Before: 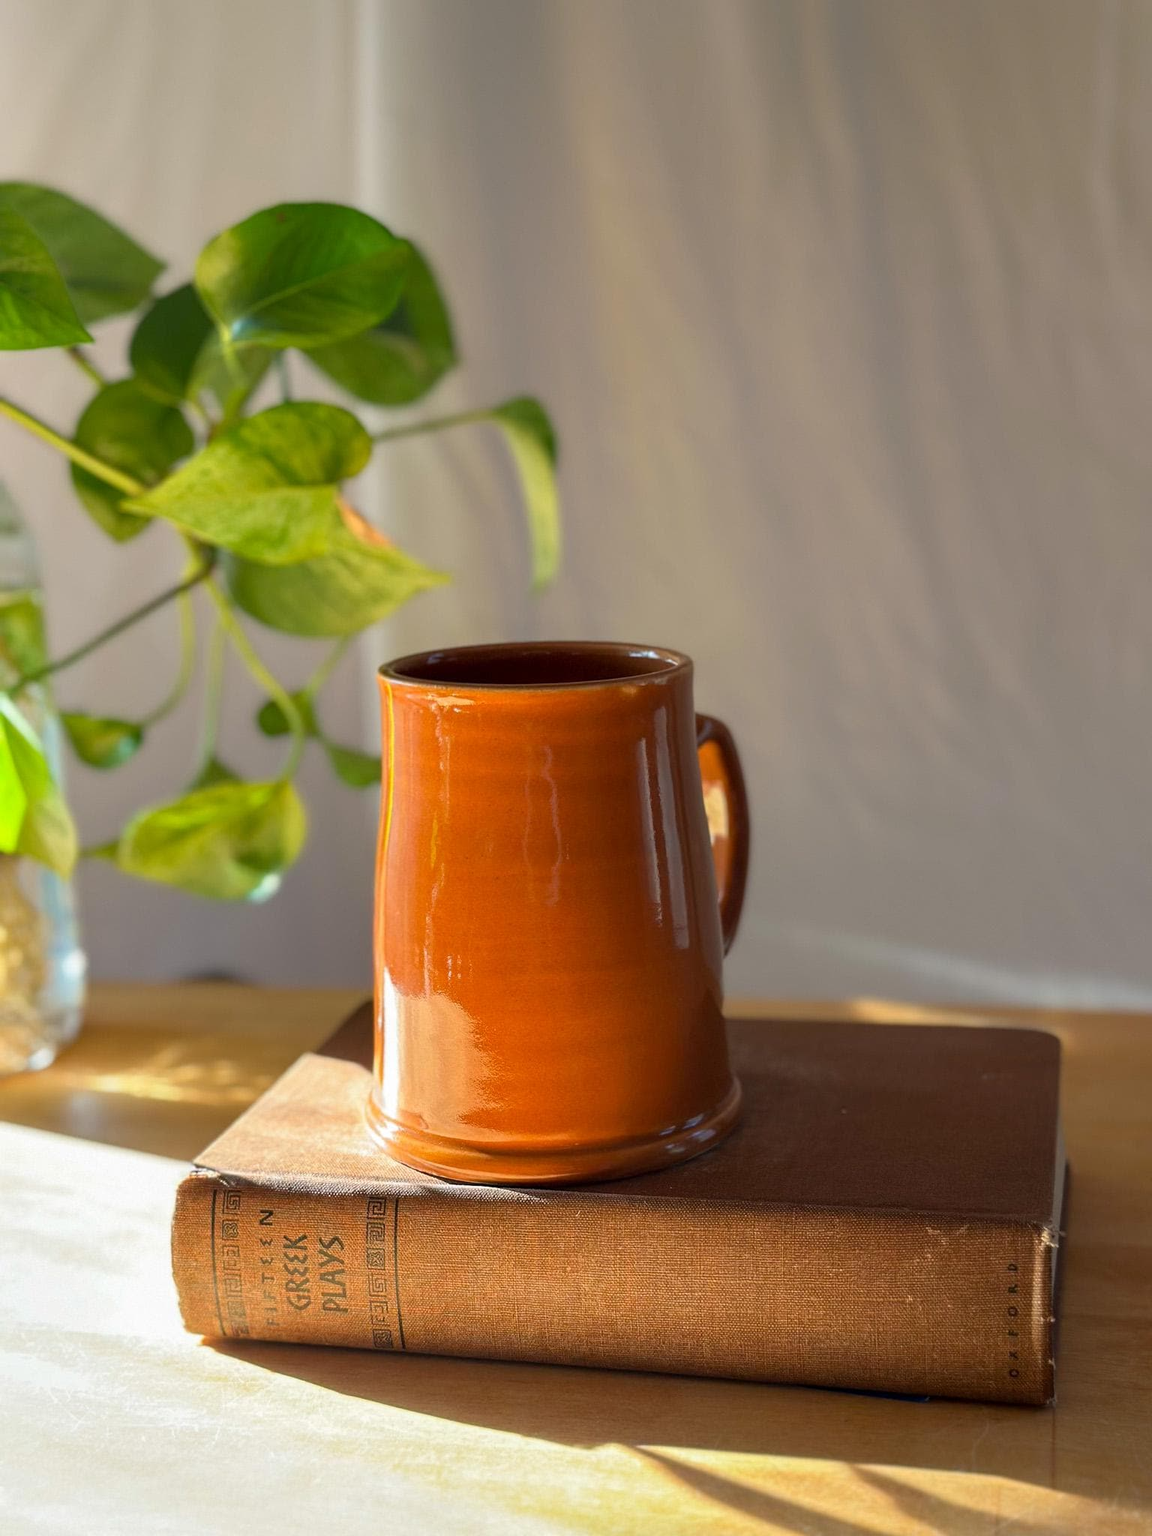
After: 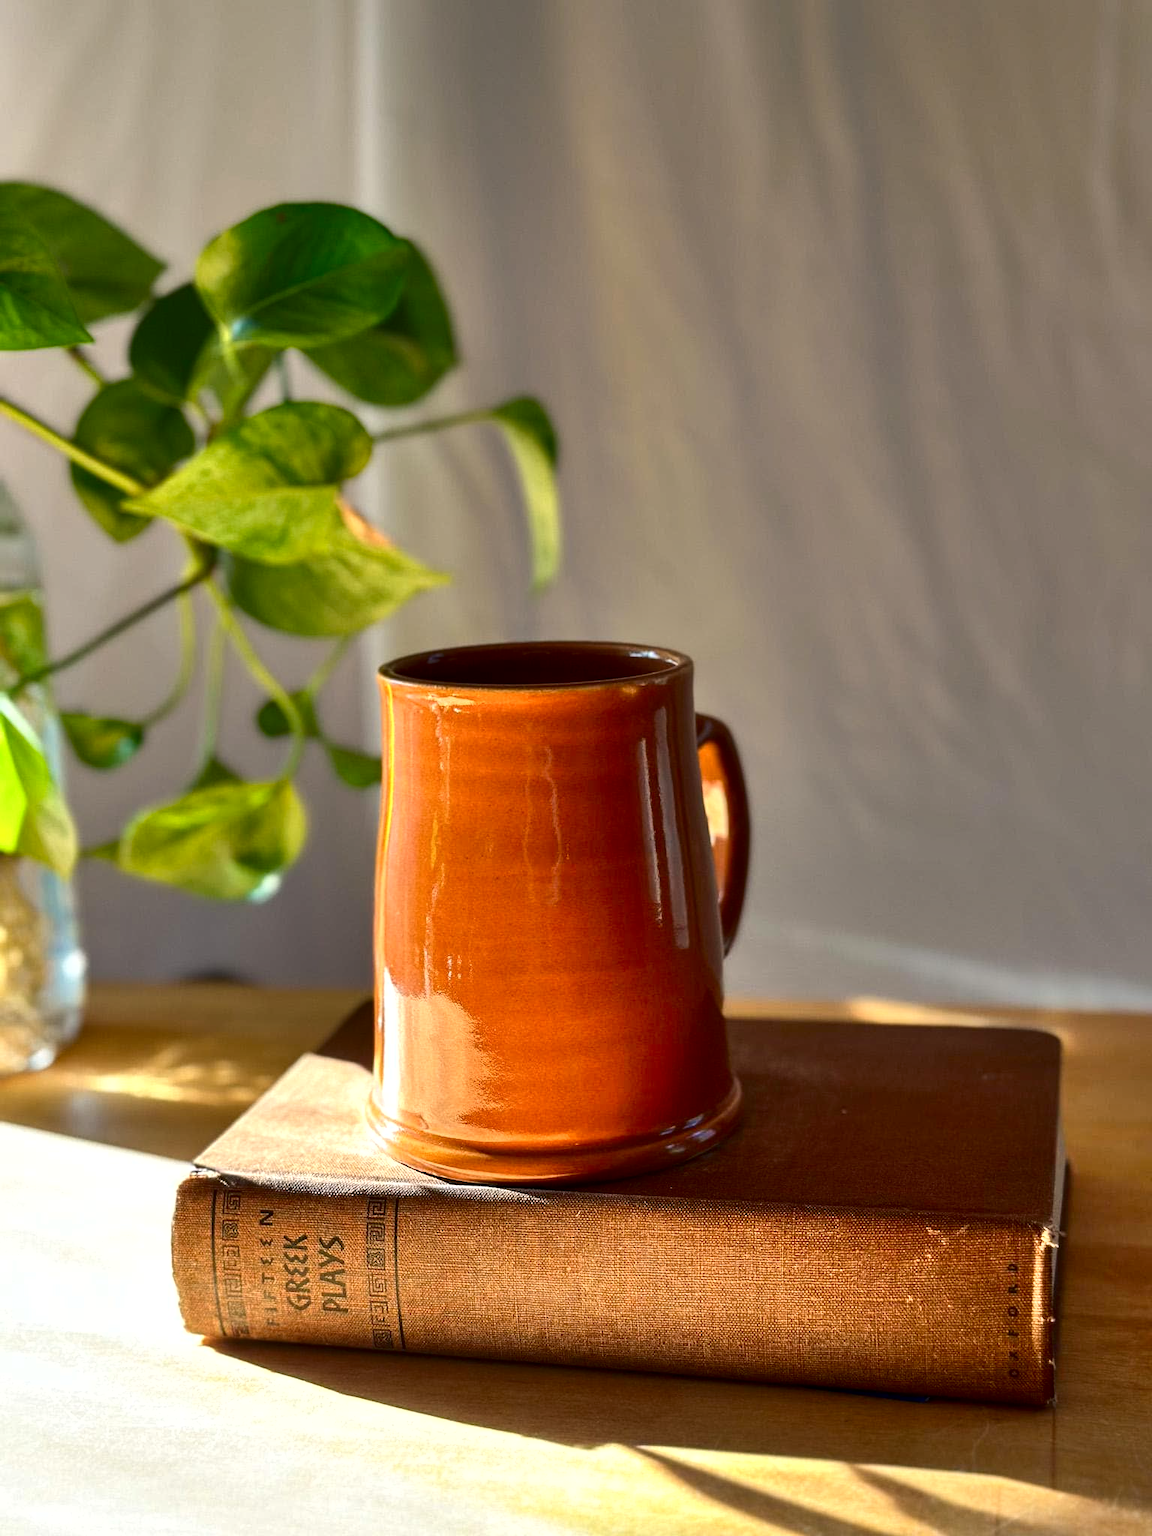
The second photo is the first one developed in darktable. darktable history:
color zones: curves: ch0 [(0, 0.558) (0.143, 0.559) (0.286, 0.529) (0.429, 0.505) (0.571, 0.5) (0.714, 0.5) (0.857, 0.5) (1, 0.558)]; ch1 [(0, 0.469) (0.01, 0.469) (0.12, 0.446) (0.248, 0.469) (0.5, 0.5) (0.748, 0.5) (0.99, 0.469) (1, 0.469)]
shadows and highlights: radius 110.61, shadows 50.98, white point adjustment 8.98, highlights -3.24, soften with gaussian
contrast brightness saturation: contrast 0.099, brightness -0.262, saturation 0.147
